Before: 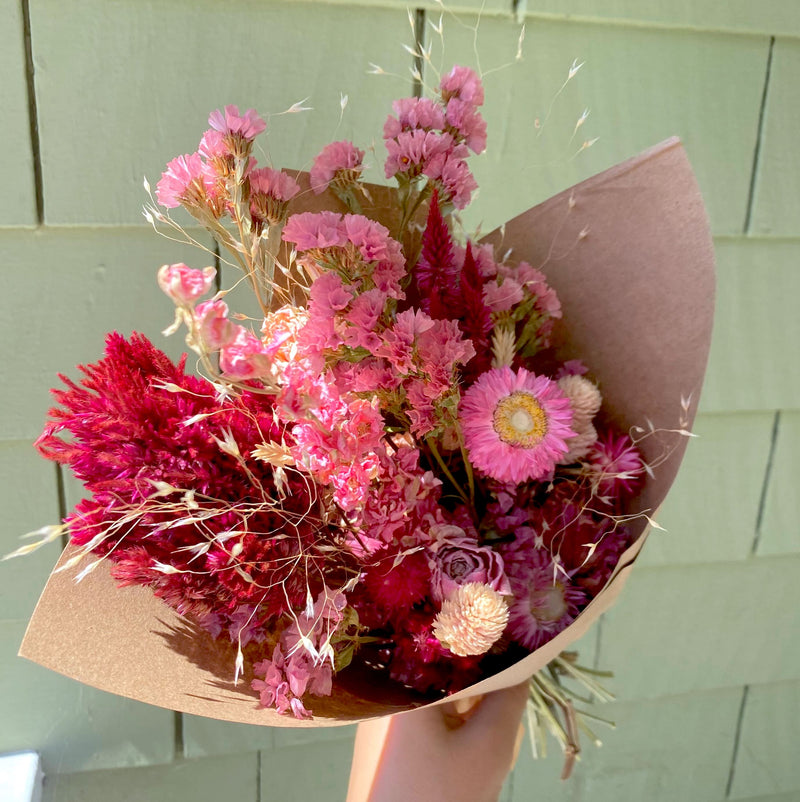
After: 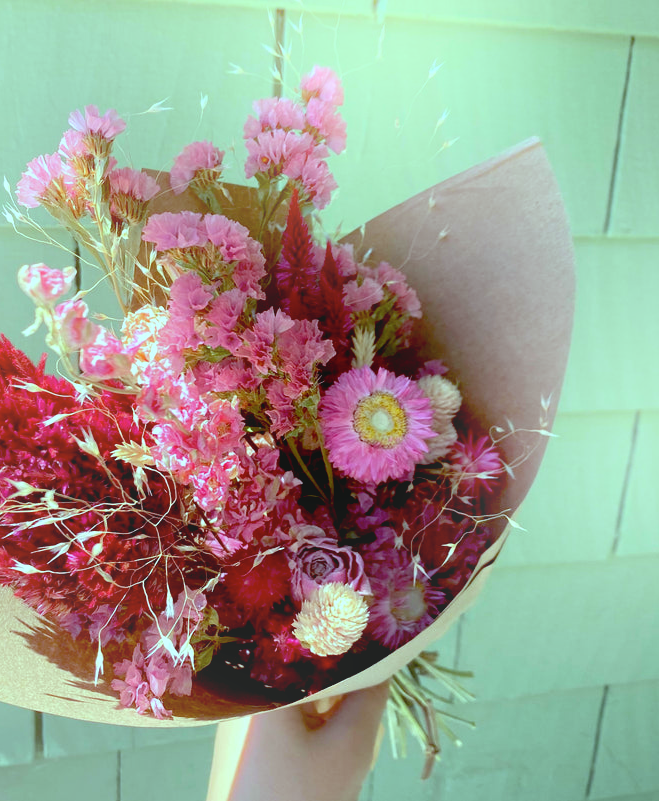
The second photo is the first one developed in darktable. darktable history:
exposure: black level correction 0.009, exposure 0.014 EV, compensate highlight preservation false
crop: left 17.582%, bottom 0.031%
color balance: mode lift, gamma, gain (sRGB), lift [0.997, 0.979, 1.021, 1.011], gamma [1, 1.084, 0.916, 0.998], gain [1, 0.87, 1.13, 1.101], contrast 4.55%, contrast fulcrum 38.24%, output saturation 104.09%
color calibration: illuminant Planckian (black body), adaptation linear Bradford (ICC v4), x 0.361, y 0.366, temperature 4511.61 K, saturation algorithm version 1 (2020)
bloom: on, module defaults
